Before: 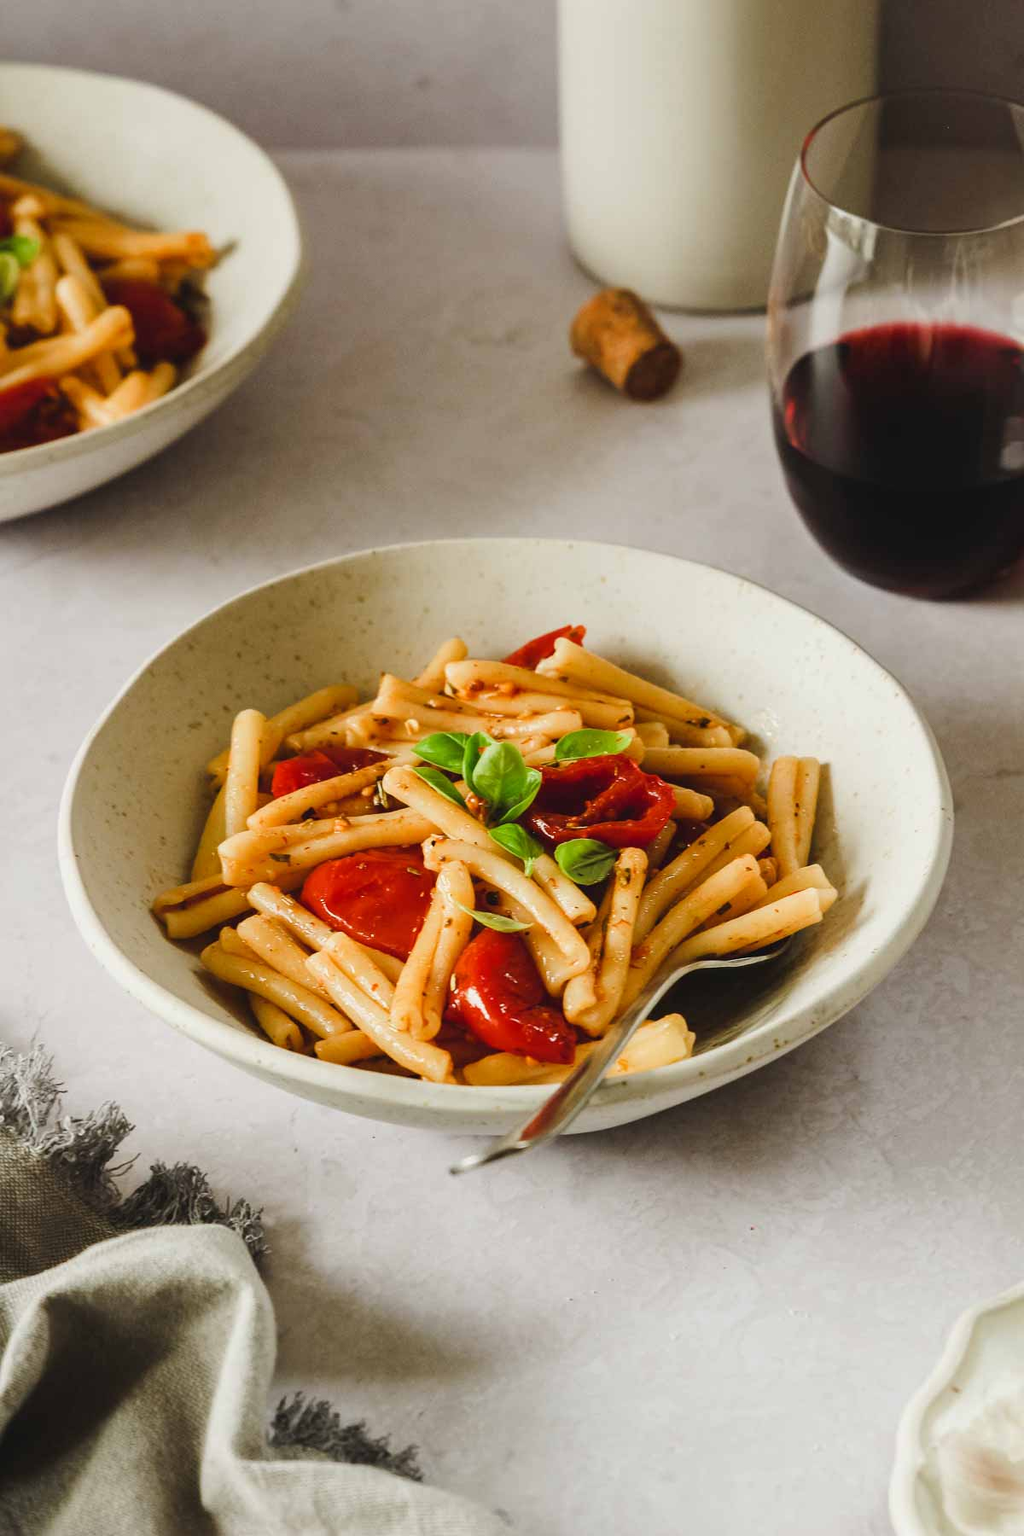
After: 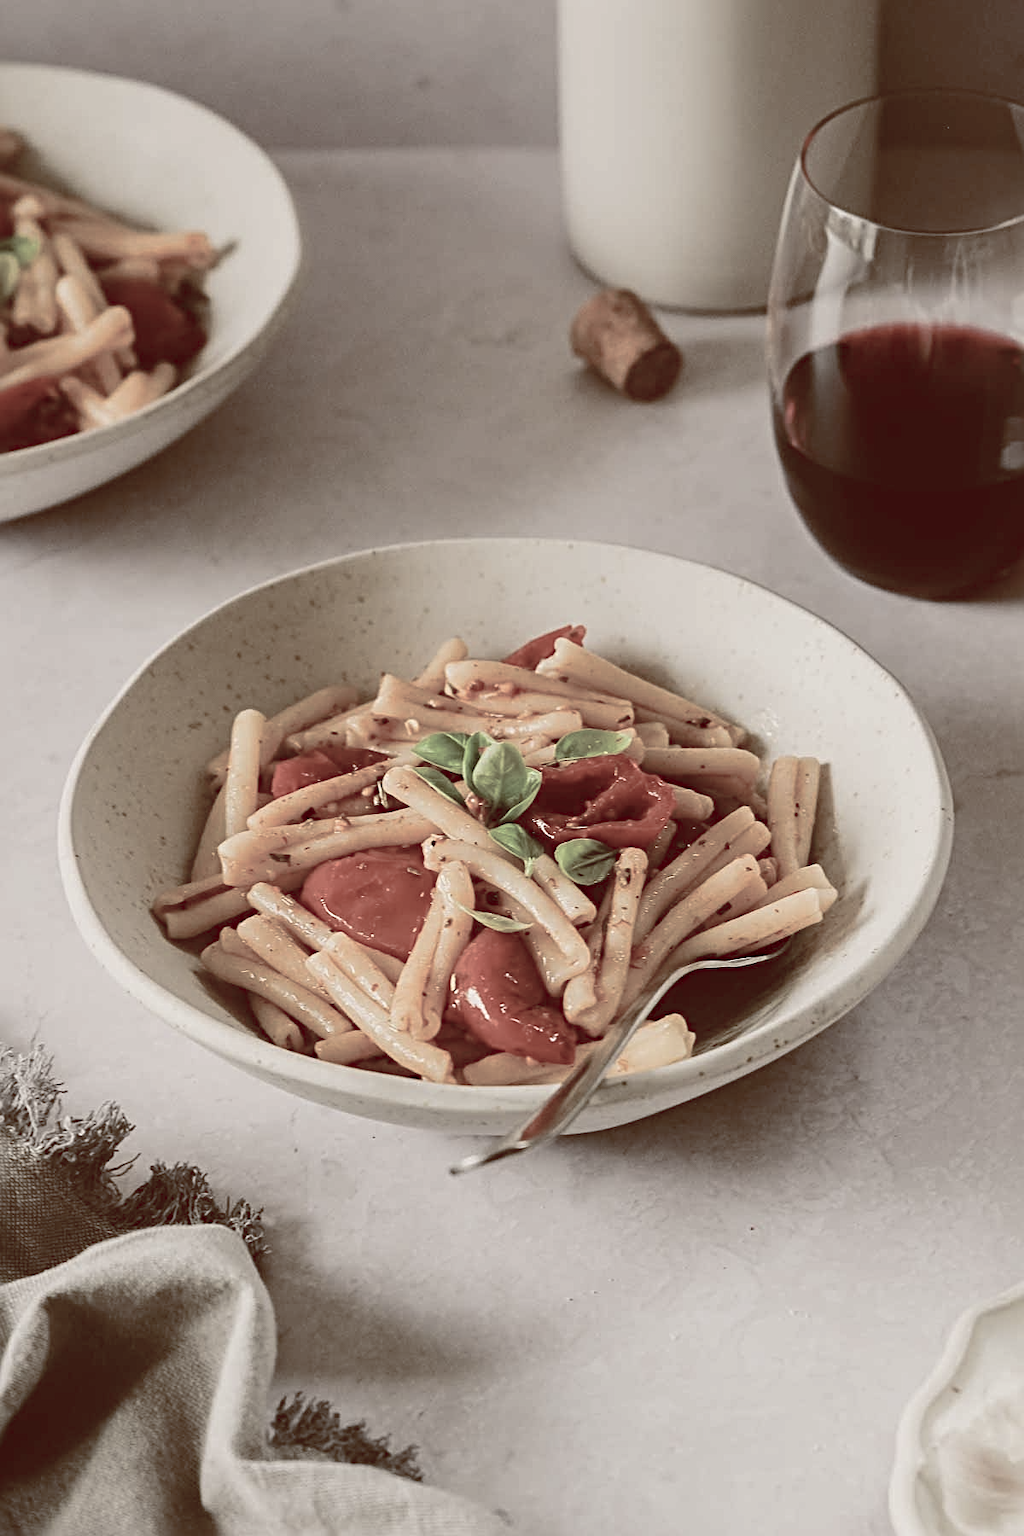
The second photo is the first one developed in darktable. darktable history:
sharpen: radius 4
color balance rgb: shadows lift › luminance 1%, shadows lift › chroma 0.2%, shadows lift › hue 20°, power › luminance 1%, power › chroma 0.4%, power › hue 34°, highlights gain › luminance 0.8%, highlights gain › chroma 0.4%, highlights gain › hue 44°, global offset › chroma 0.4%, global offset › hue 34°, white fulcrum 0.08 EV, linear chroma grading › shadows -7%, linear chroma grading › highlights -7%, linear chroma grading › global chroma -10%, linear chroma grading › mid-tones -8%, perceptual saturation grading › global saturation -28%, perceptual saturation grading › highlights -20%, perceptual saturation grading › mid-tones -24%, perceptual saturation grading › shadows -24%, perceptual brilliance grading › global brilliance -1%, perceptual brilliance grading › highlights -1%, perceptual brilliance grading › mid-tones -1%, perceptual brilliance grading › shadows -1%, global vibrance -17%, contrast -6%
